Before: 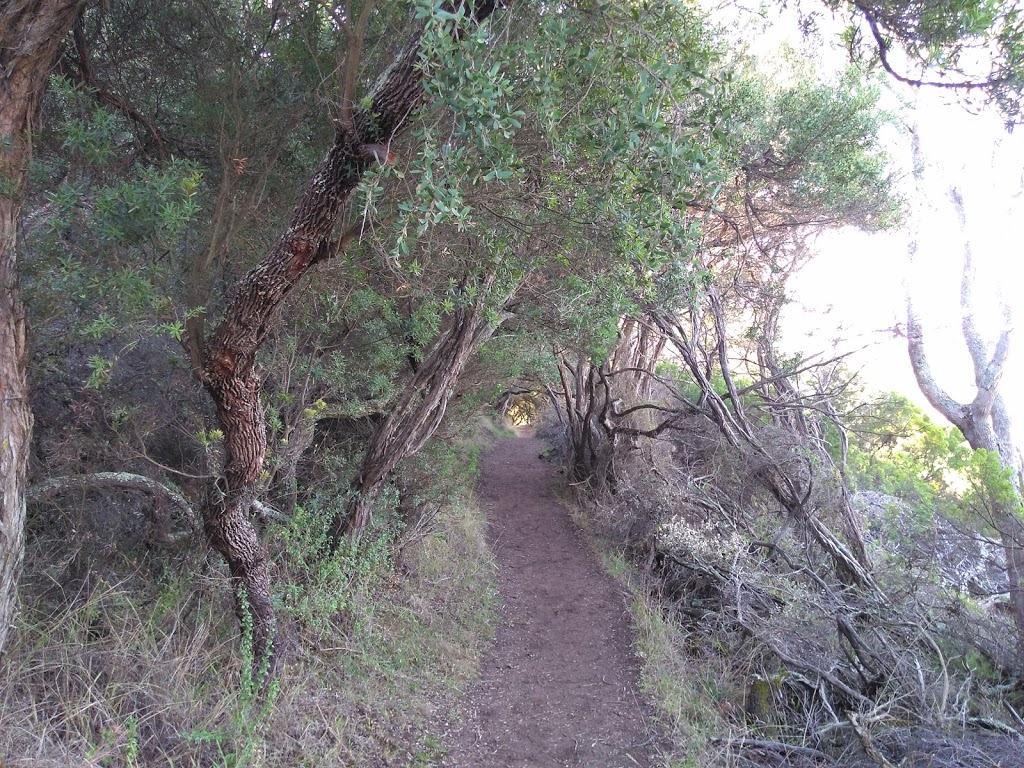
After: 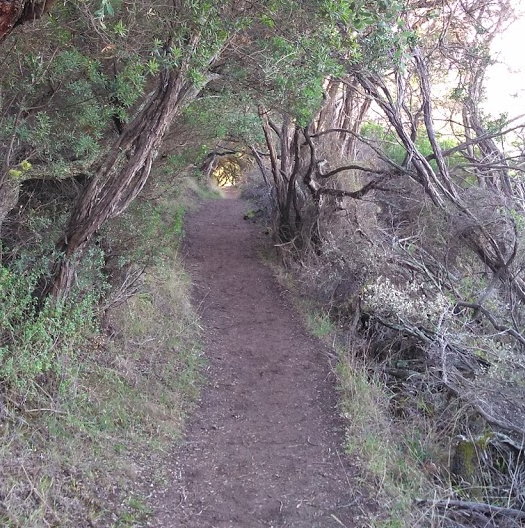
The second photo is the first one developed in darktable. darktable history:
crop and rotate: left 28.855%, top 31.219%, right 19.816%
